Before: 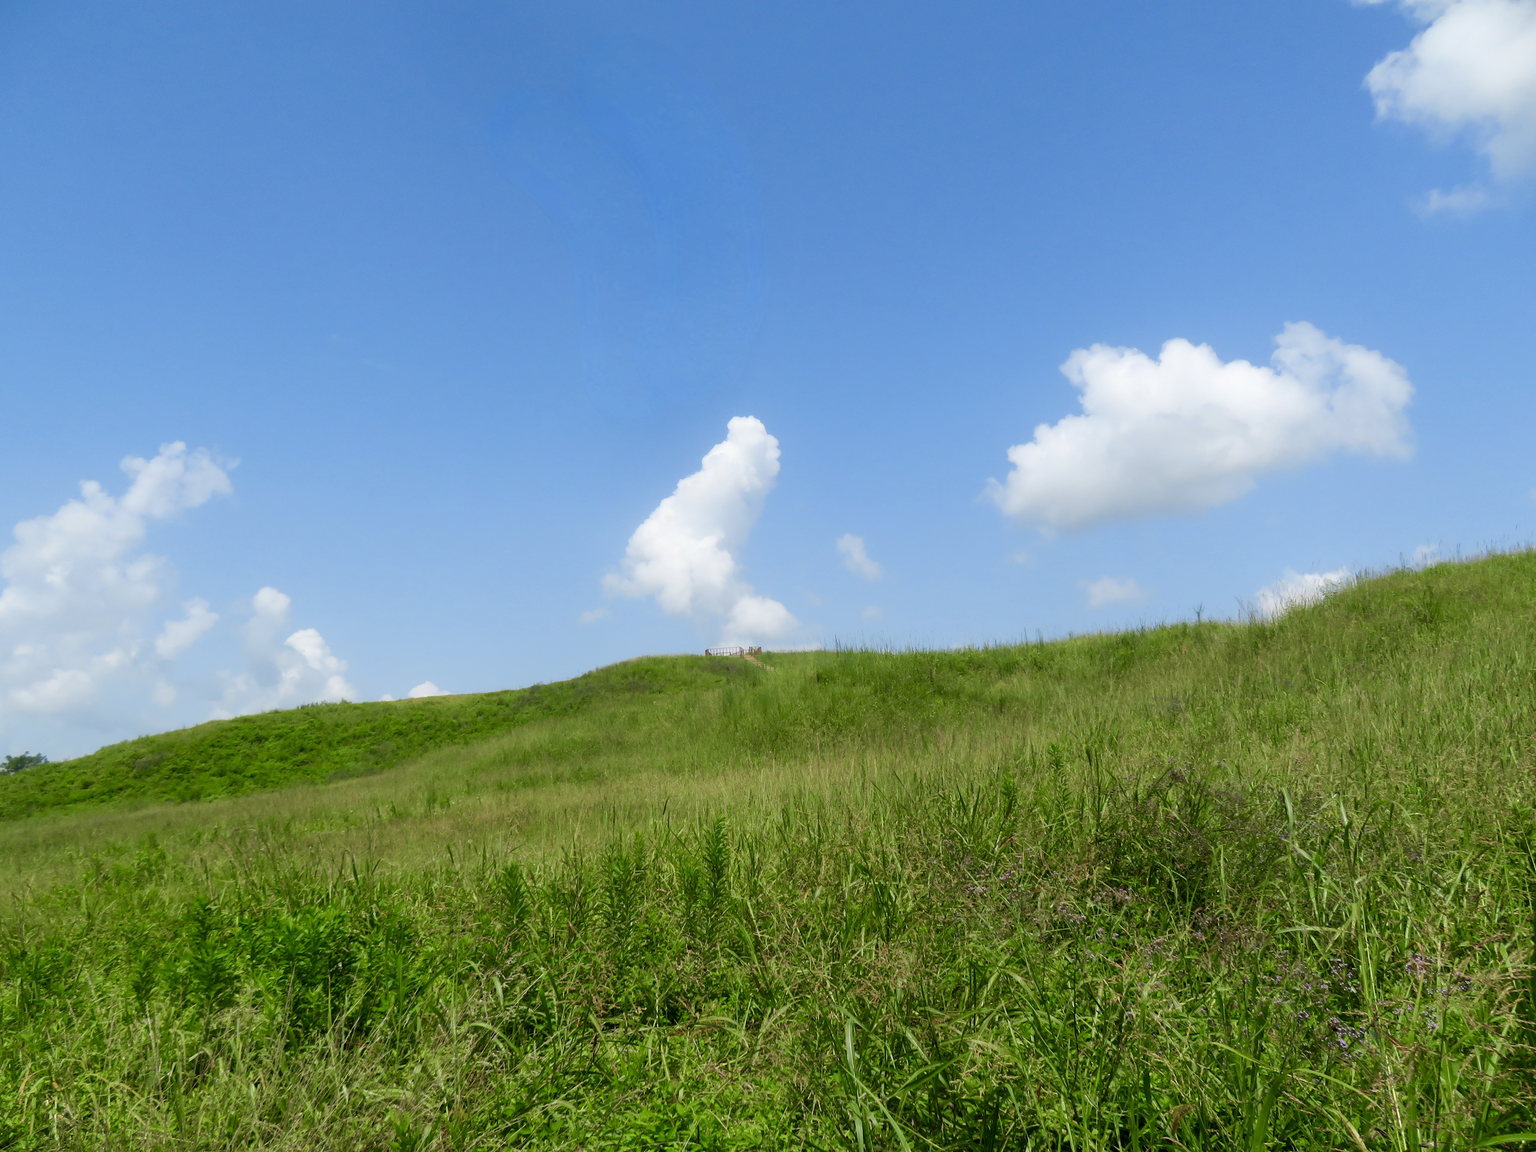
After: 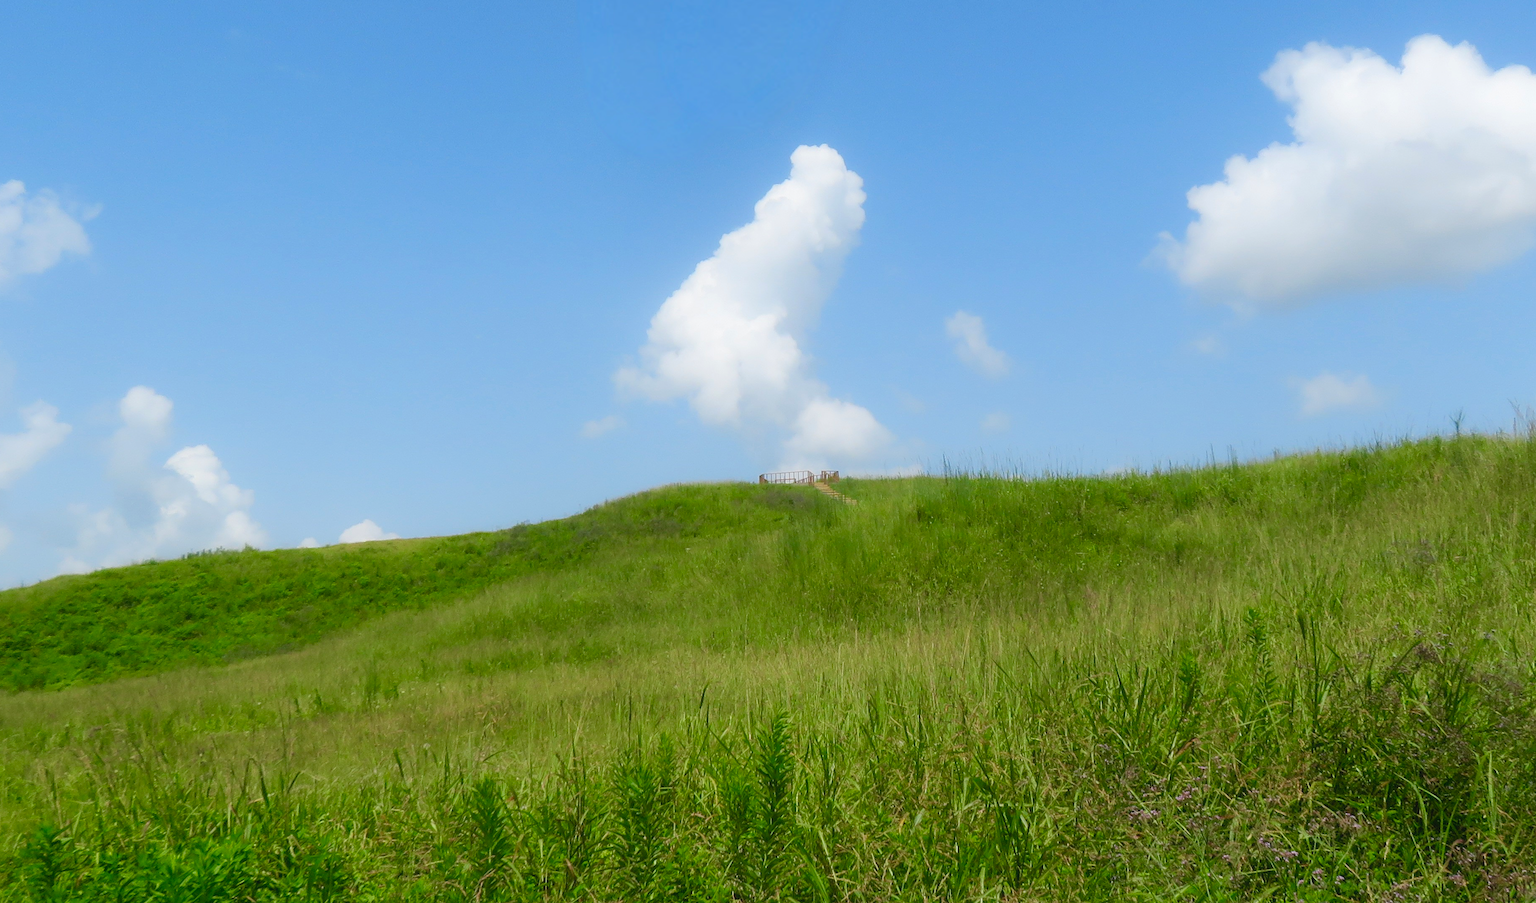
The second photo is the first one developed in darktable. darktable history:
crop: left 10.995%, top 27.276%, right 18.291%, bottom 17.271%
contrast equalizer: octaves 7, y [[0.5, 0.488, 0.462, 0.461, 0.491, 0.5], [0.5 ×6], [0.5 ×6], [0 ×6], [0 ×6]]
